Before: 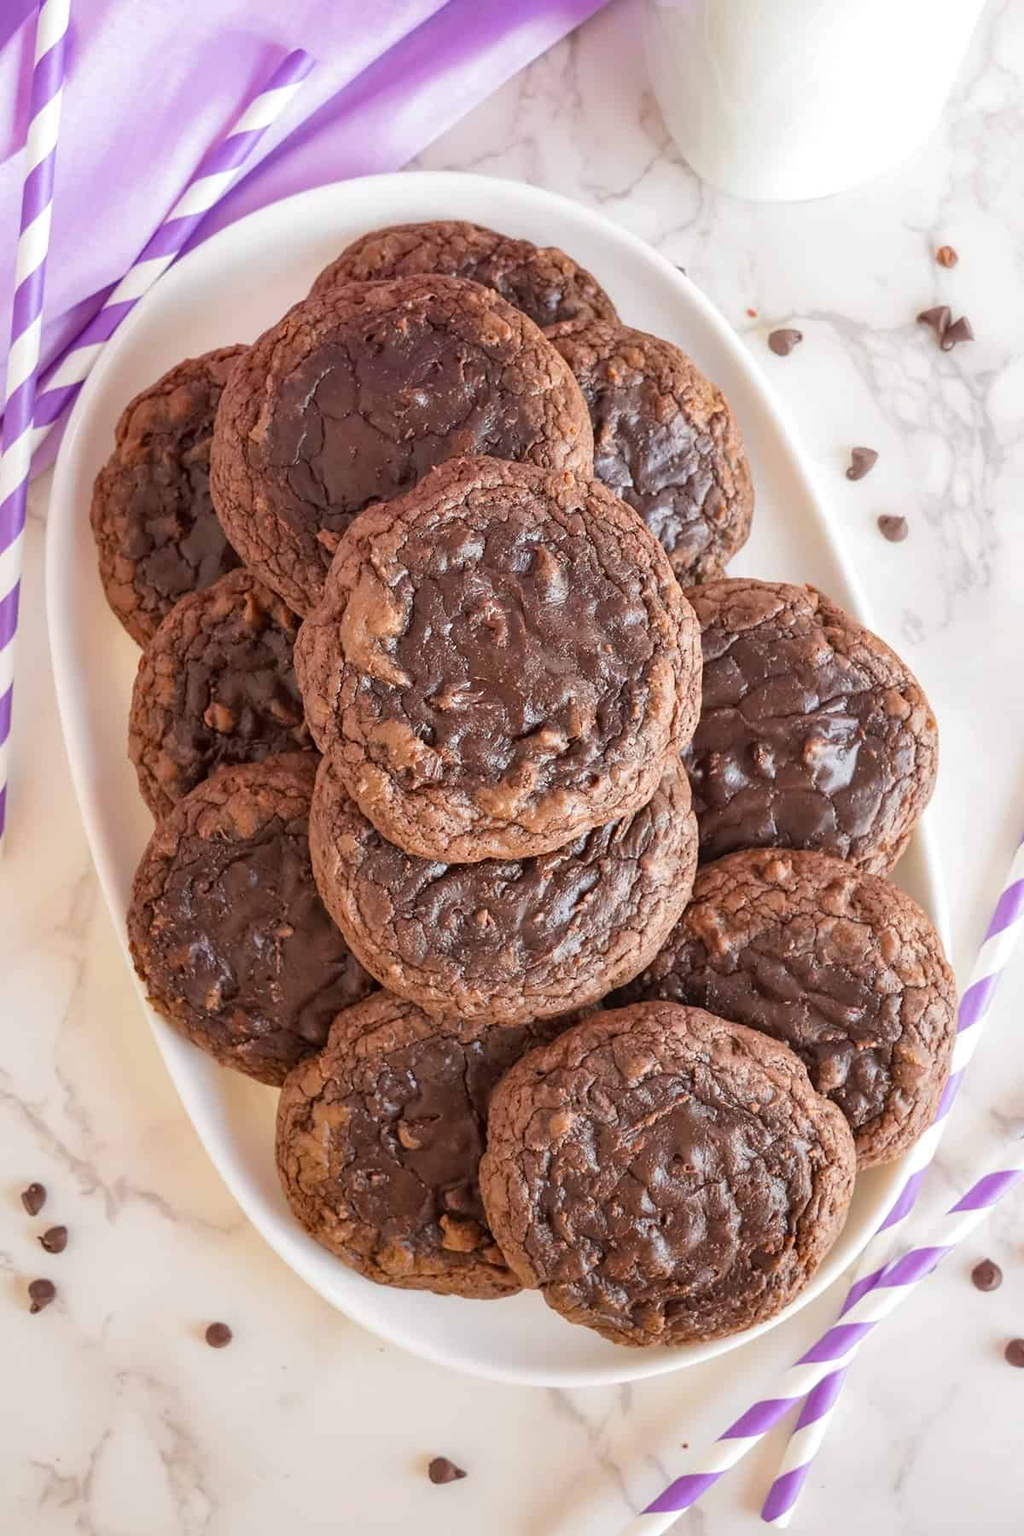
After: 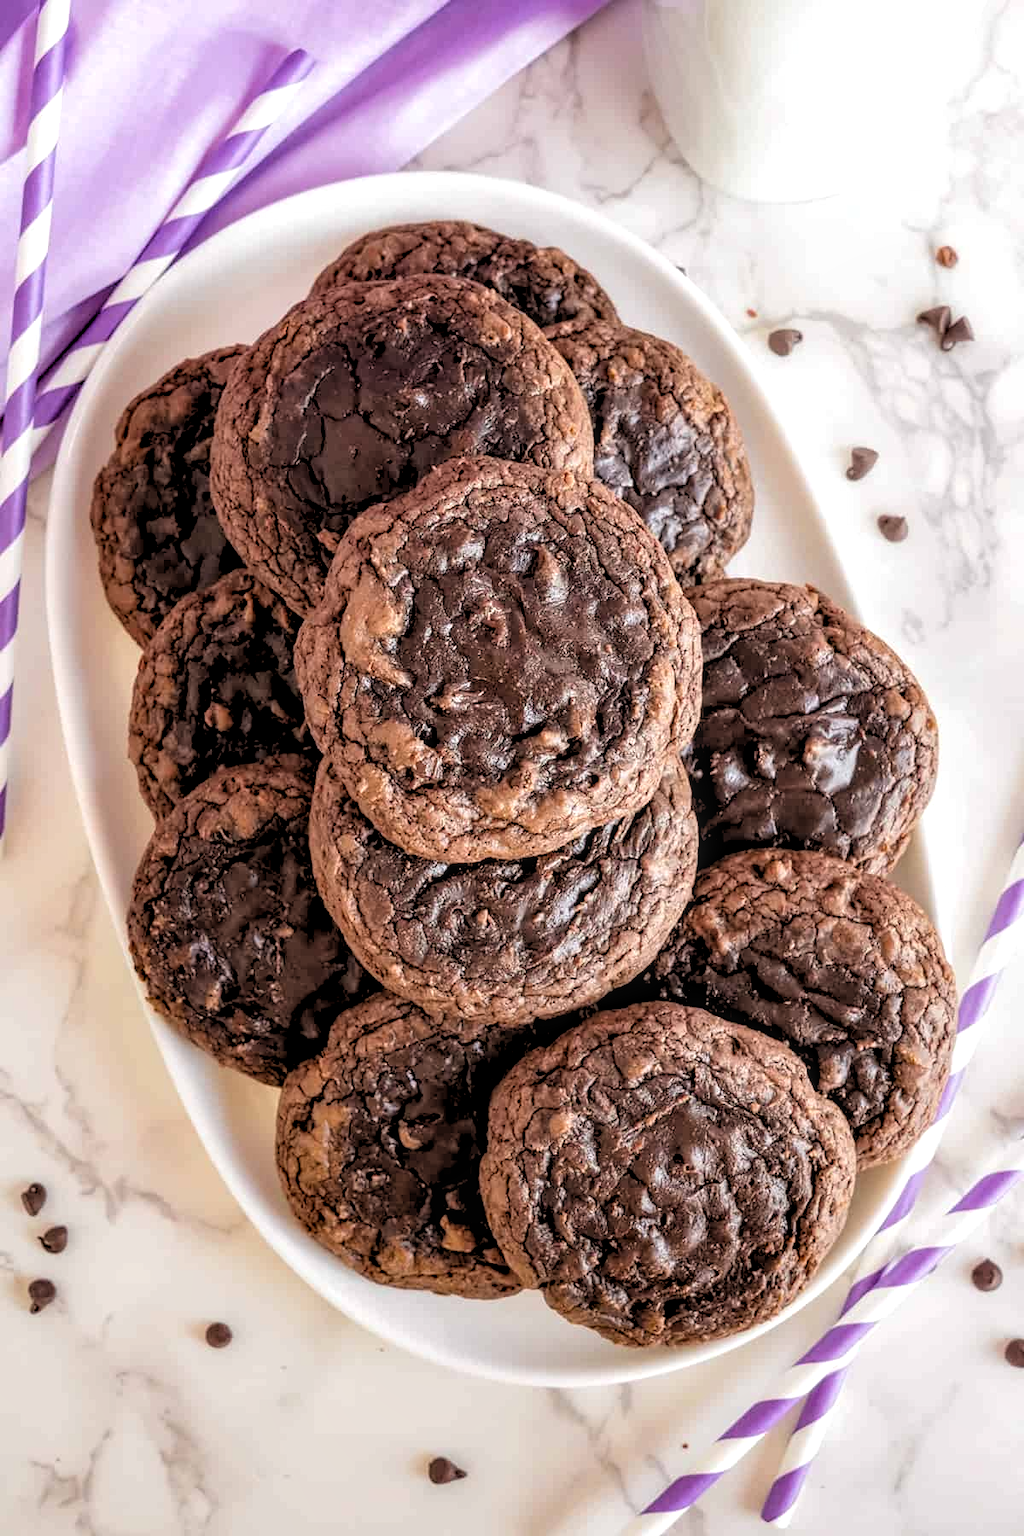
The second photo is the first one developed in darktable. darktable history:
rgb levels: levels [[0.034, 0.472, 0.904], [0, 0.5, 1], [0, 0.5, 1]]
local contrast: on, module defaults
